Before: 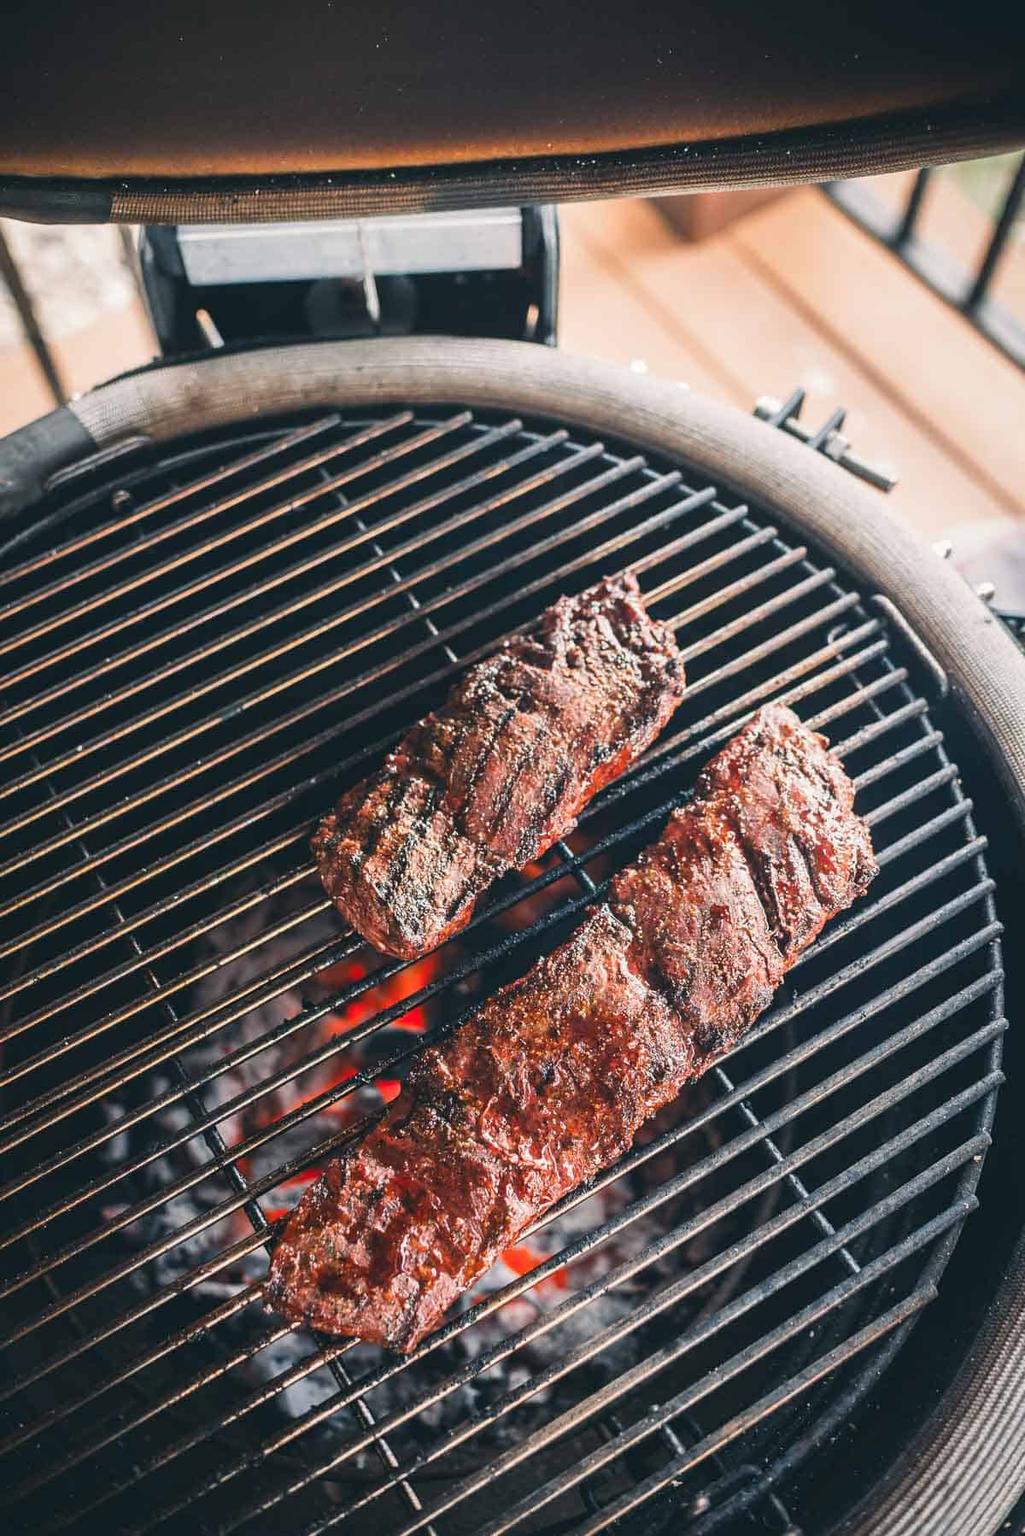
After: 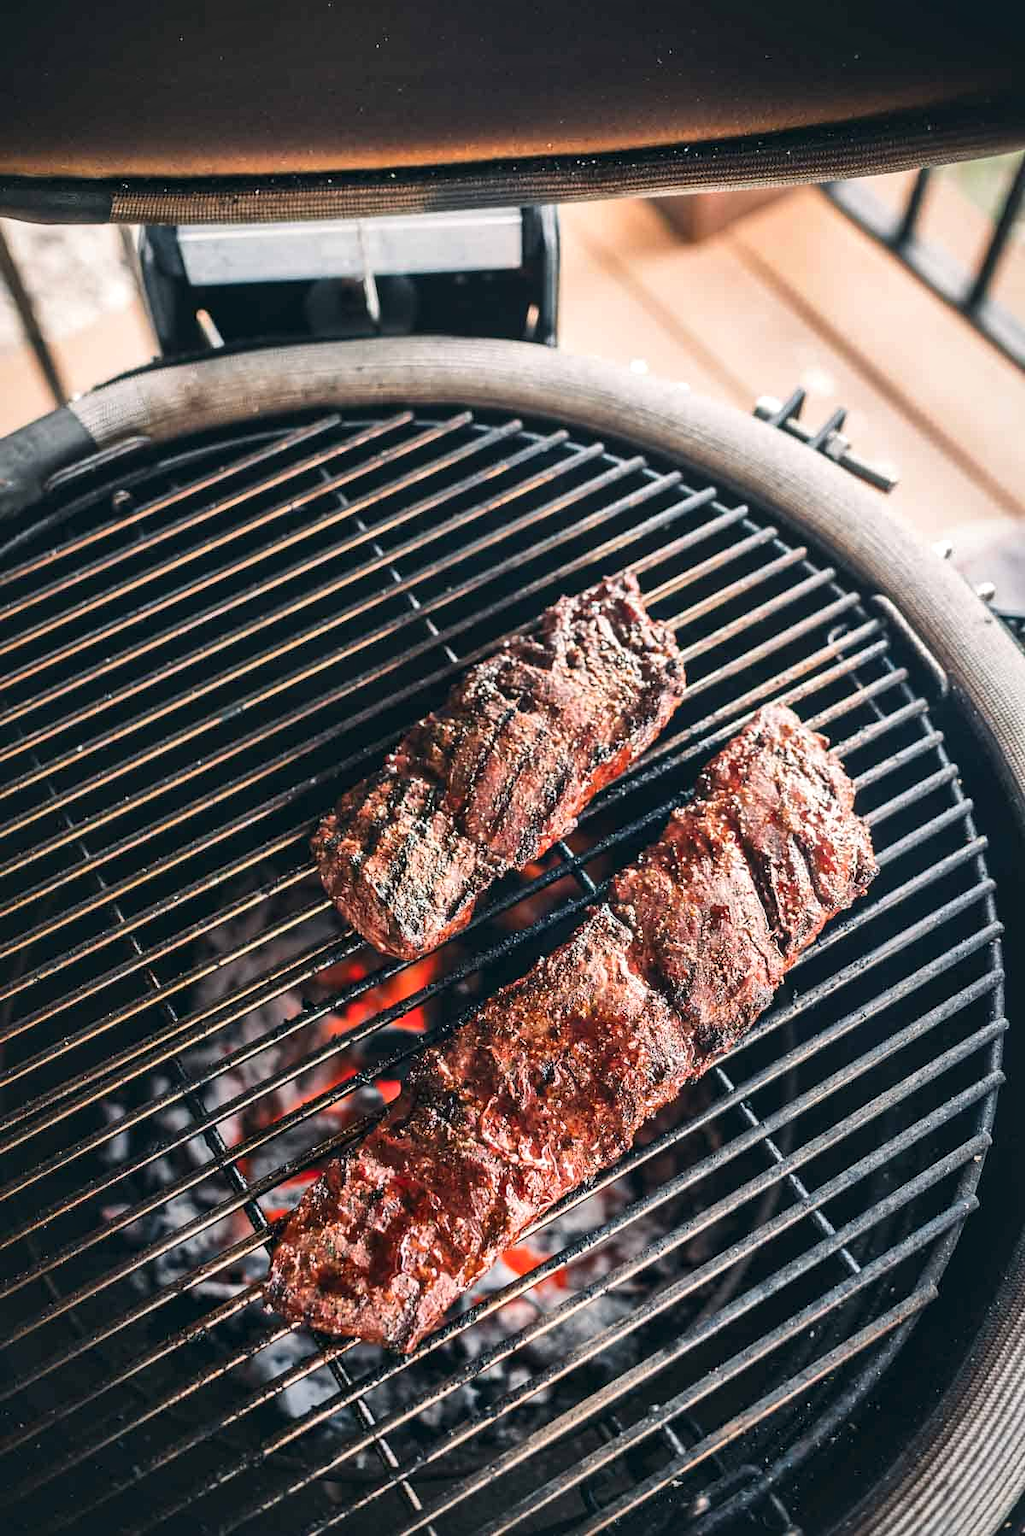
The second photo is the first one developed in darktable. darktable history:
local contrast: mode bilateral grid, contrast 25, coarseness 60, detail 151%, midtone range 0.2
contrast brightness saturation: contrast 0.08, saturation 0.02
